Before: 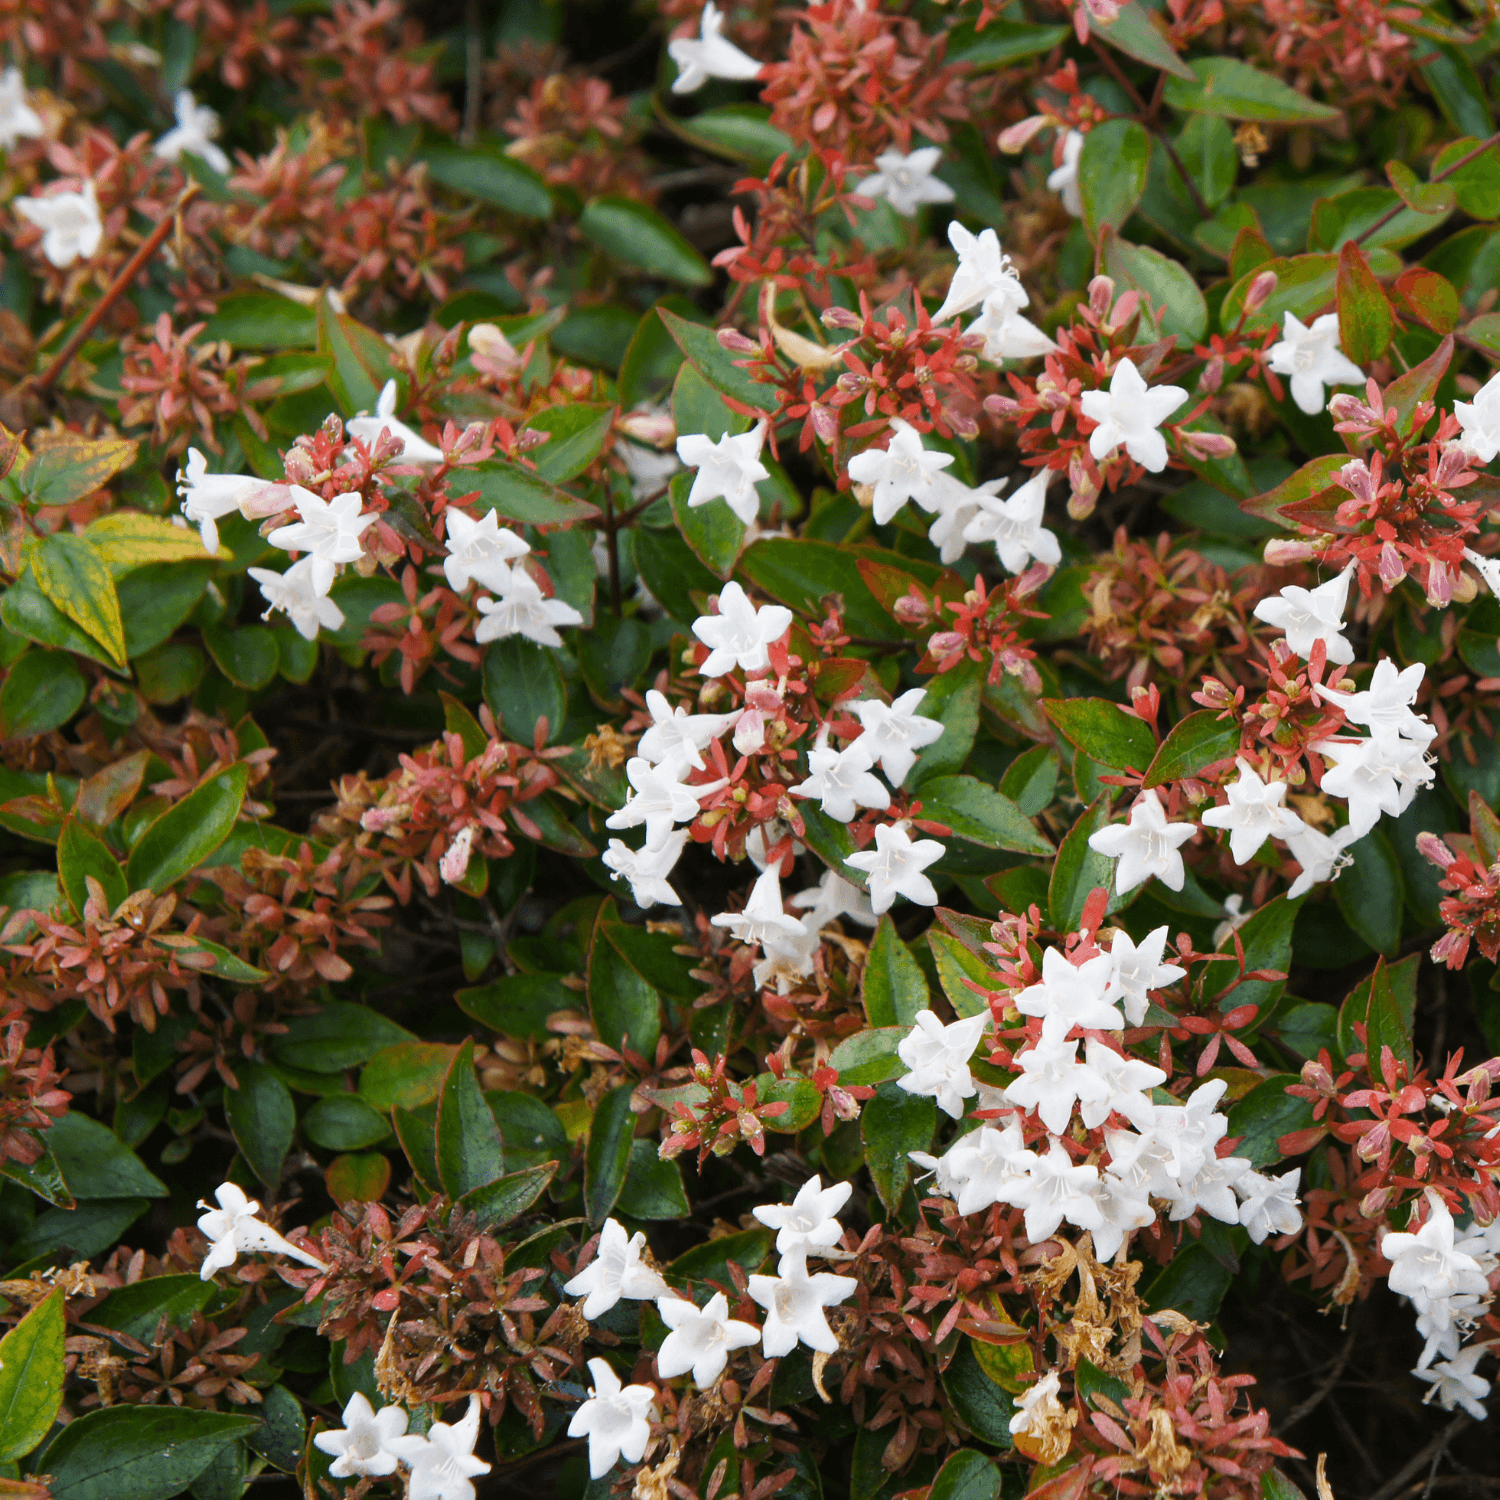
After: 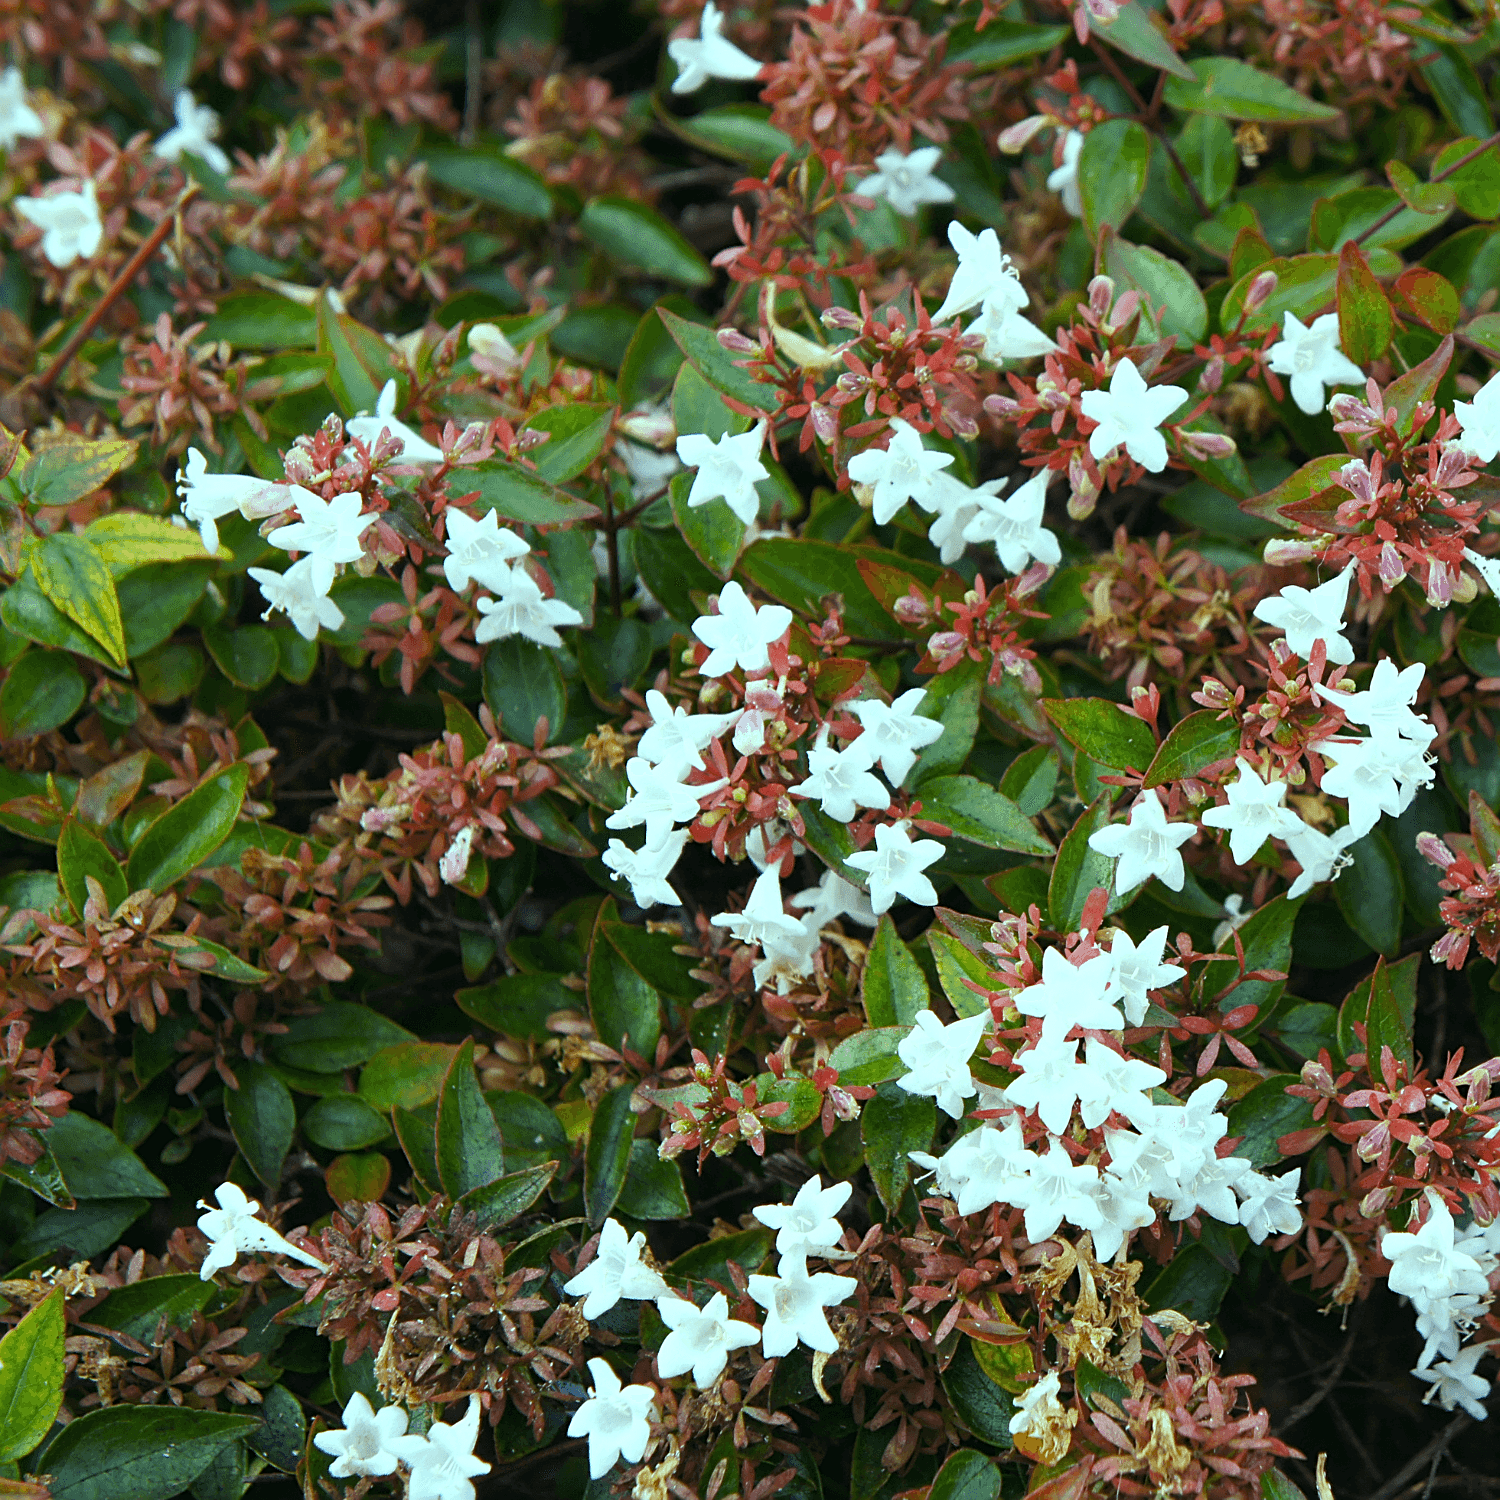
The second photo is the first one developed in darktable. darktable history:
color balance: mode lift, gamma, gain (sRGB), lift [0.997, 0.979, 1.021, 1.011], gamma [1, 1.084, 0.916, 0.998], gain [1, 0.87, 1.13, 1.101], contrast 4.55%, contrast fulcrum 38.24%, output saturation 104.09%
sharpen: on, module defaults
